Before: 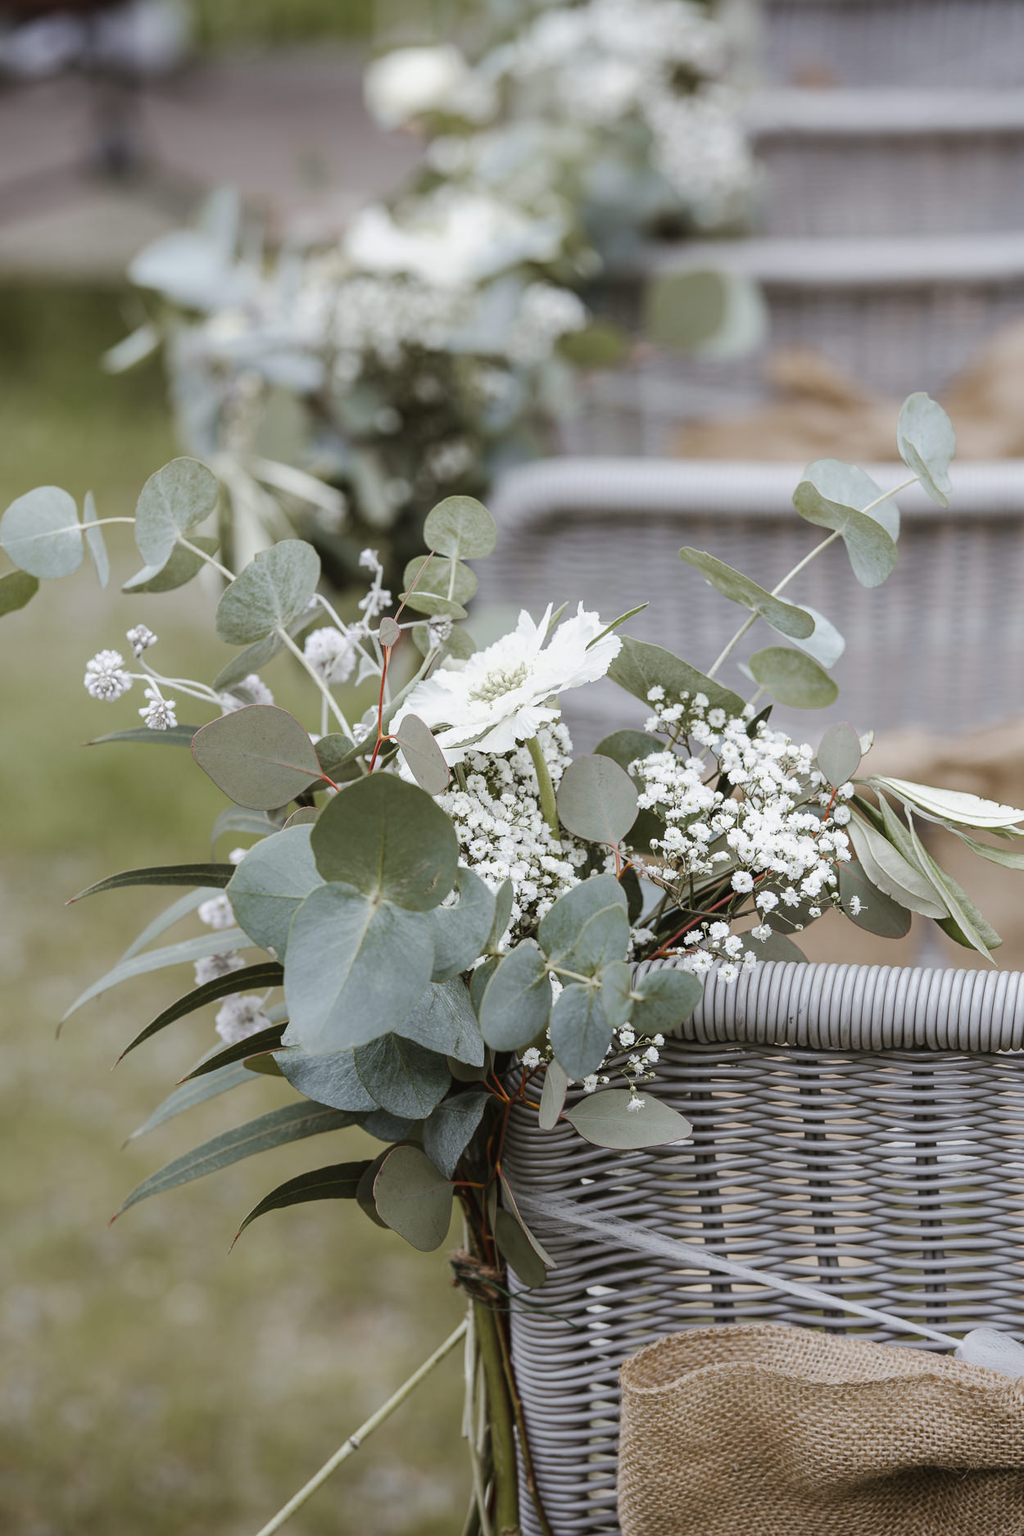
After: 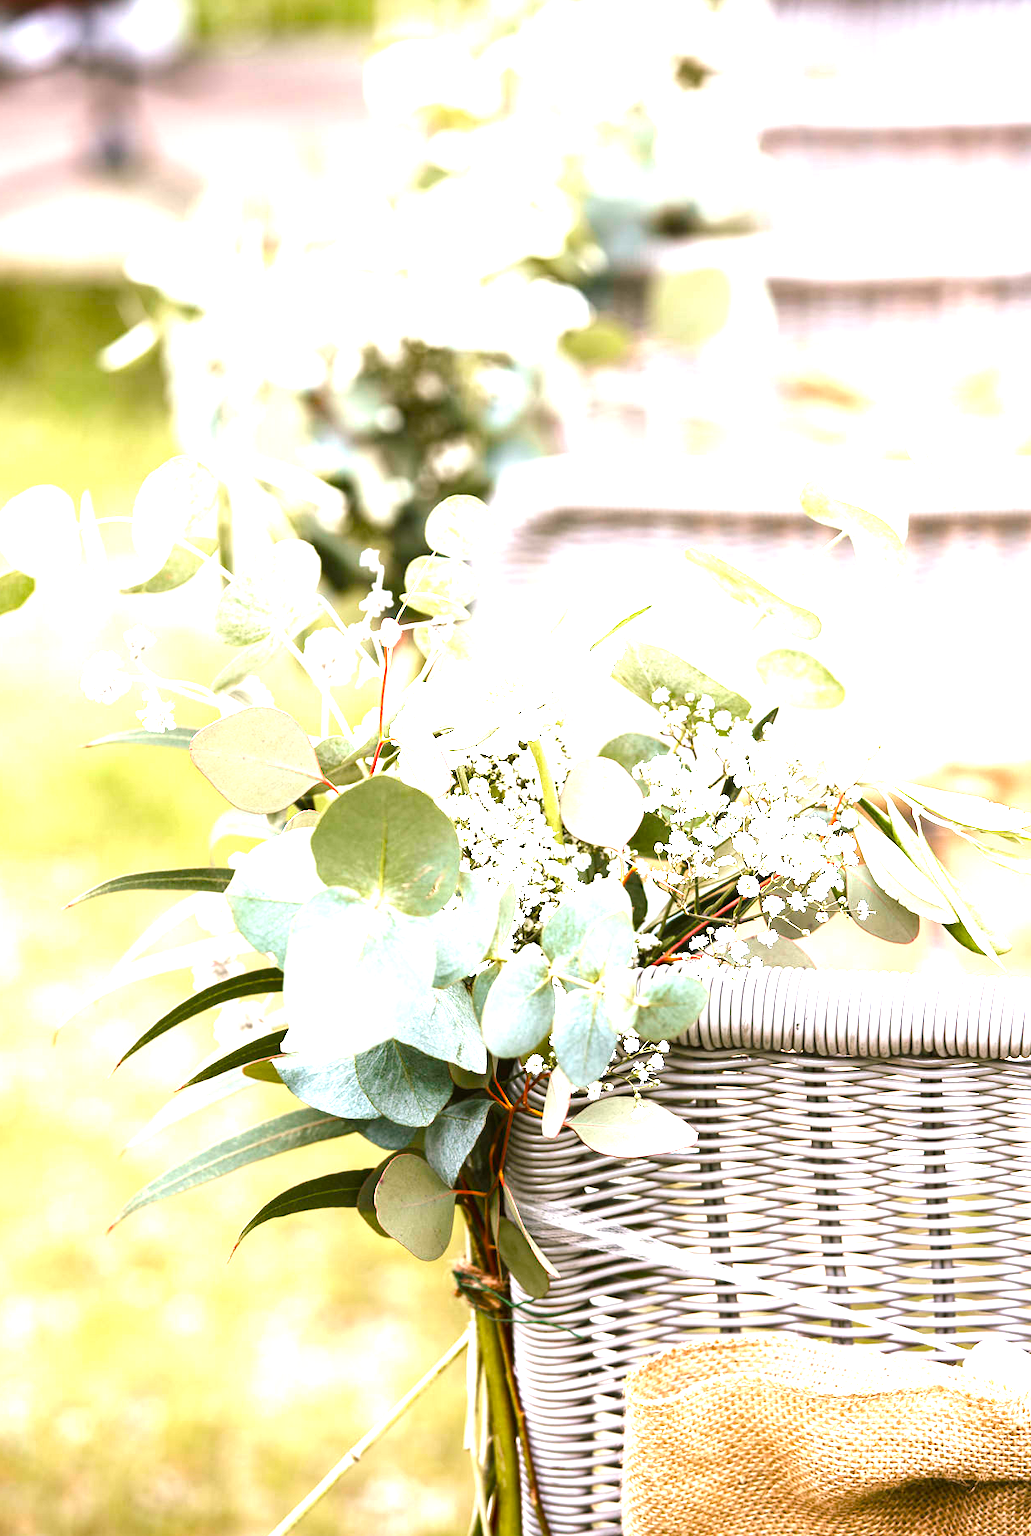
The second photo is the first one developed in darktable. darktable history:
crop: left 0.423%, top 0.519%, right 0.199%, bottom 0.794%
exposure: black level correction 0, exposure 1.916 EV, compensate highlight preservation false
tone equalizer: on, module defaults
color balance rgb: shadows lift › luminance -7.373%, shadows lift › chroma 2.381%, shadows lift › hue 162.59°, power › chroma 0.299%, power › hue 23.02°, highlights gain › chroma 1.709%, highlights gain › hue 57.19°, linear chroma grading › global chroma 14.609%, perceptual saturation grading › global saturation 20%, perceptual saturation grading › highlights -25.402%, perceptual saturation grading › shadows 25.583%, perceptual brilliance grading › highlights 9.745%, perceptual brilliance grading › mid-tones 5.431%, global vibrance 14.958%
